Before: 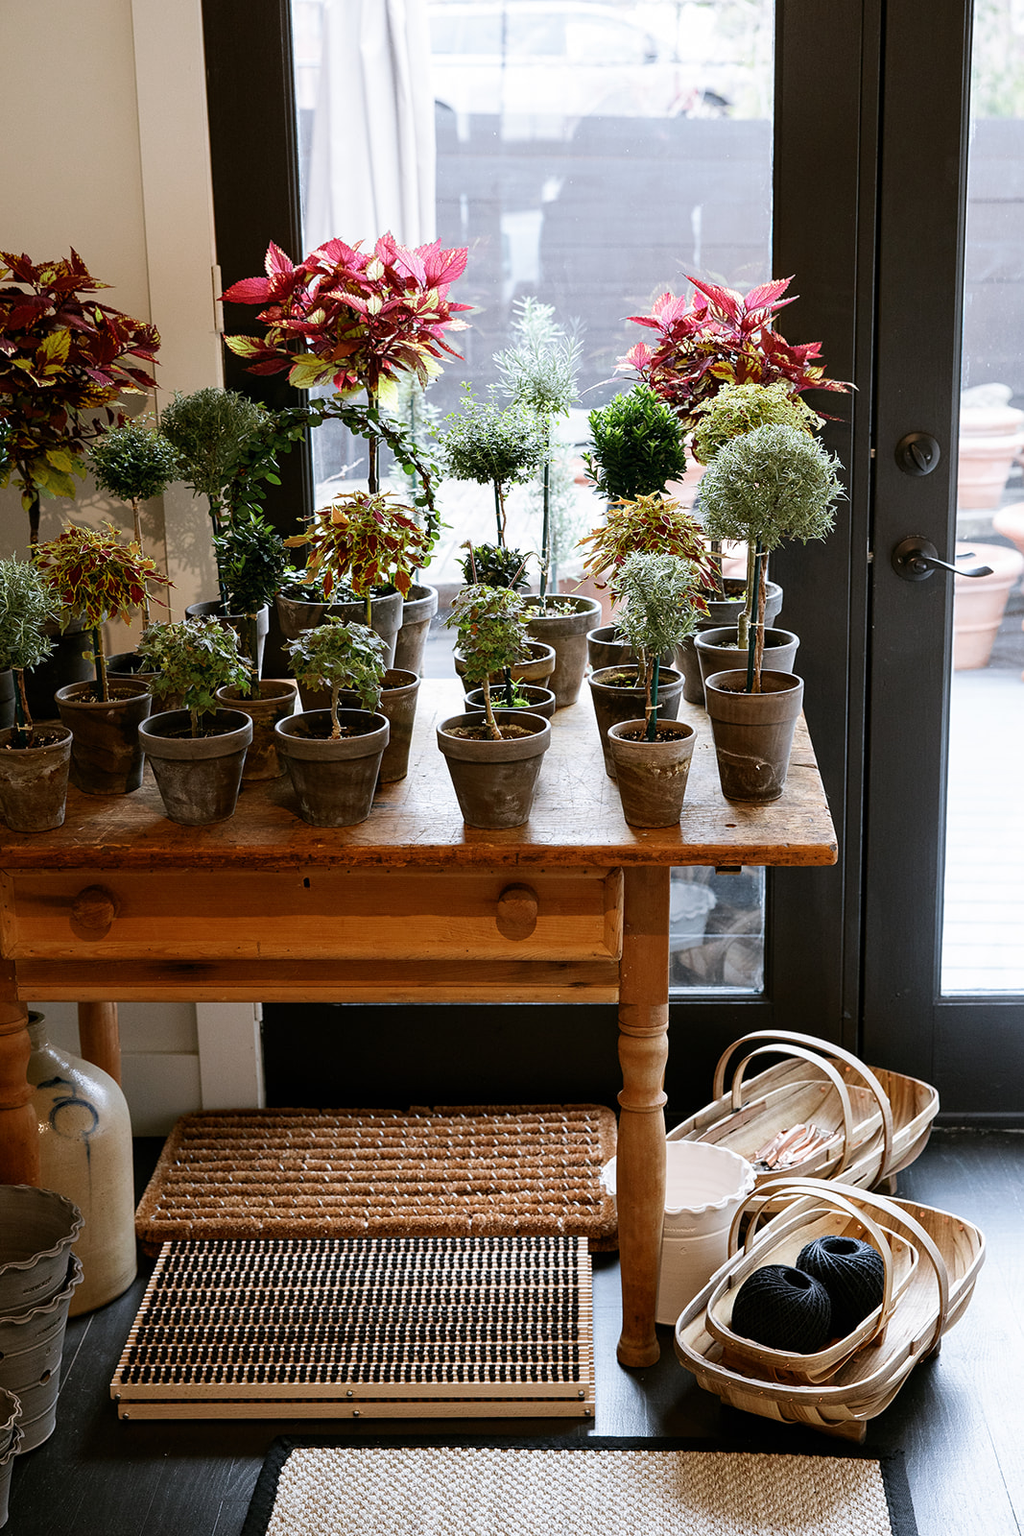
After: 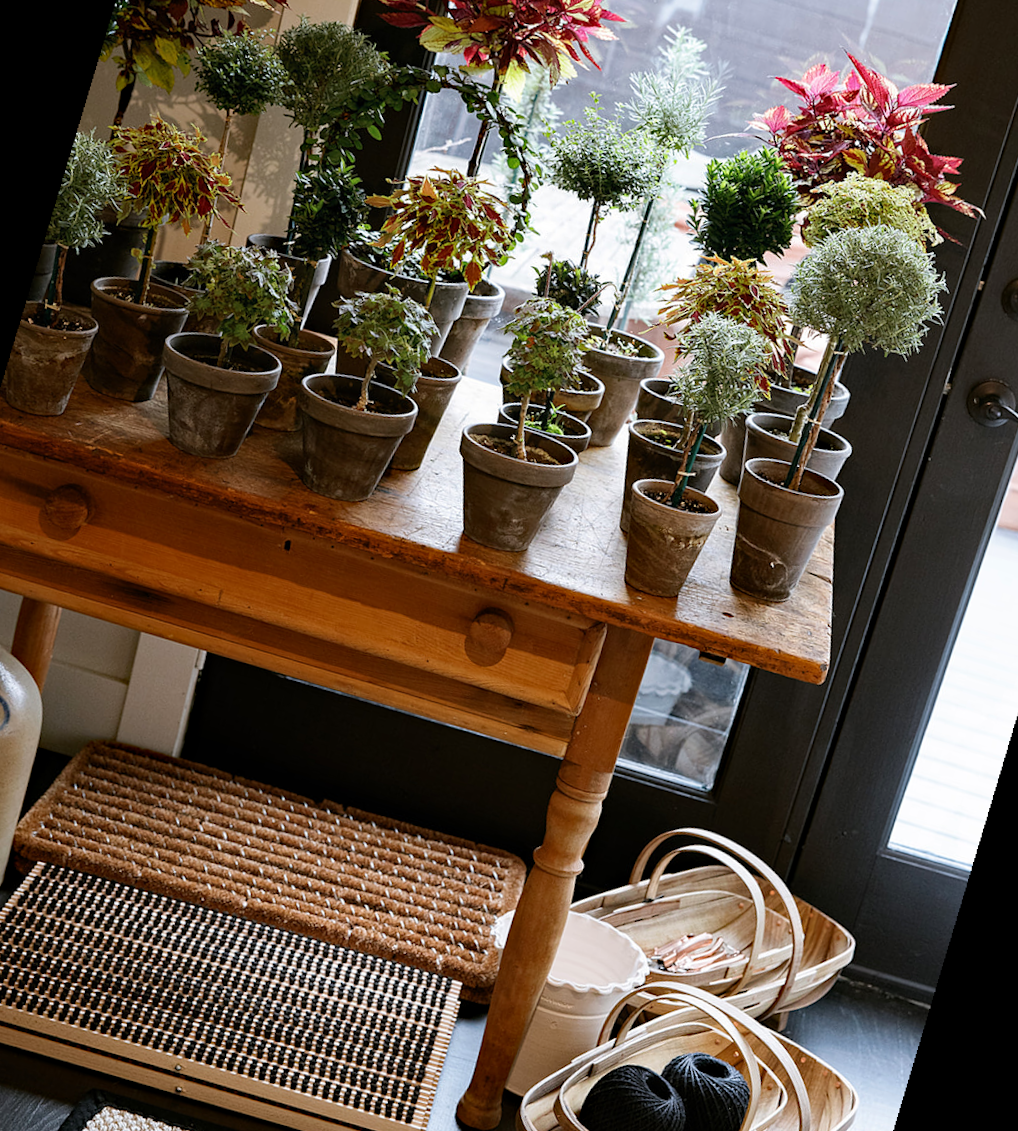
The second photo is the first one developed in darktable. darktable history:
crop and rotate: angle -3.37°, left 9.79%, top 20.73%, right 12.42%, bottom 11.82%
haze removal: compatibility mode true, adaptive false
rotate and perspective: rotation 13.27°, automatic cropping off
